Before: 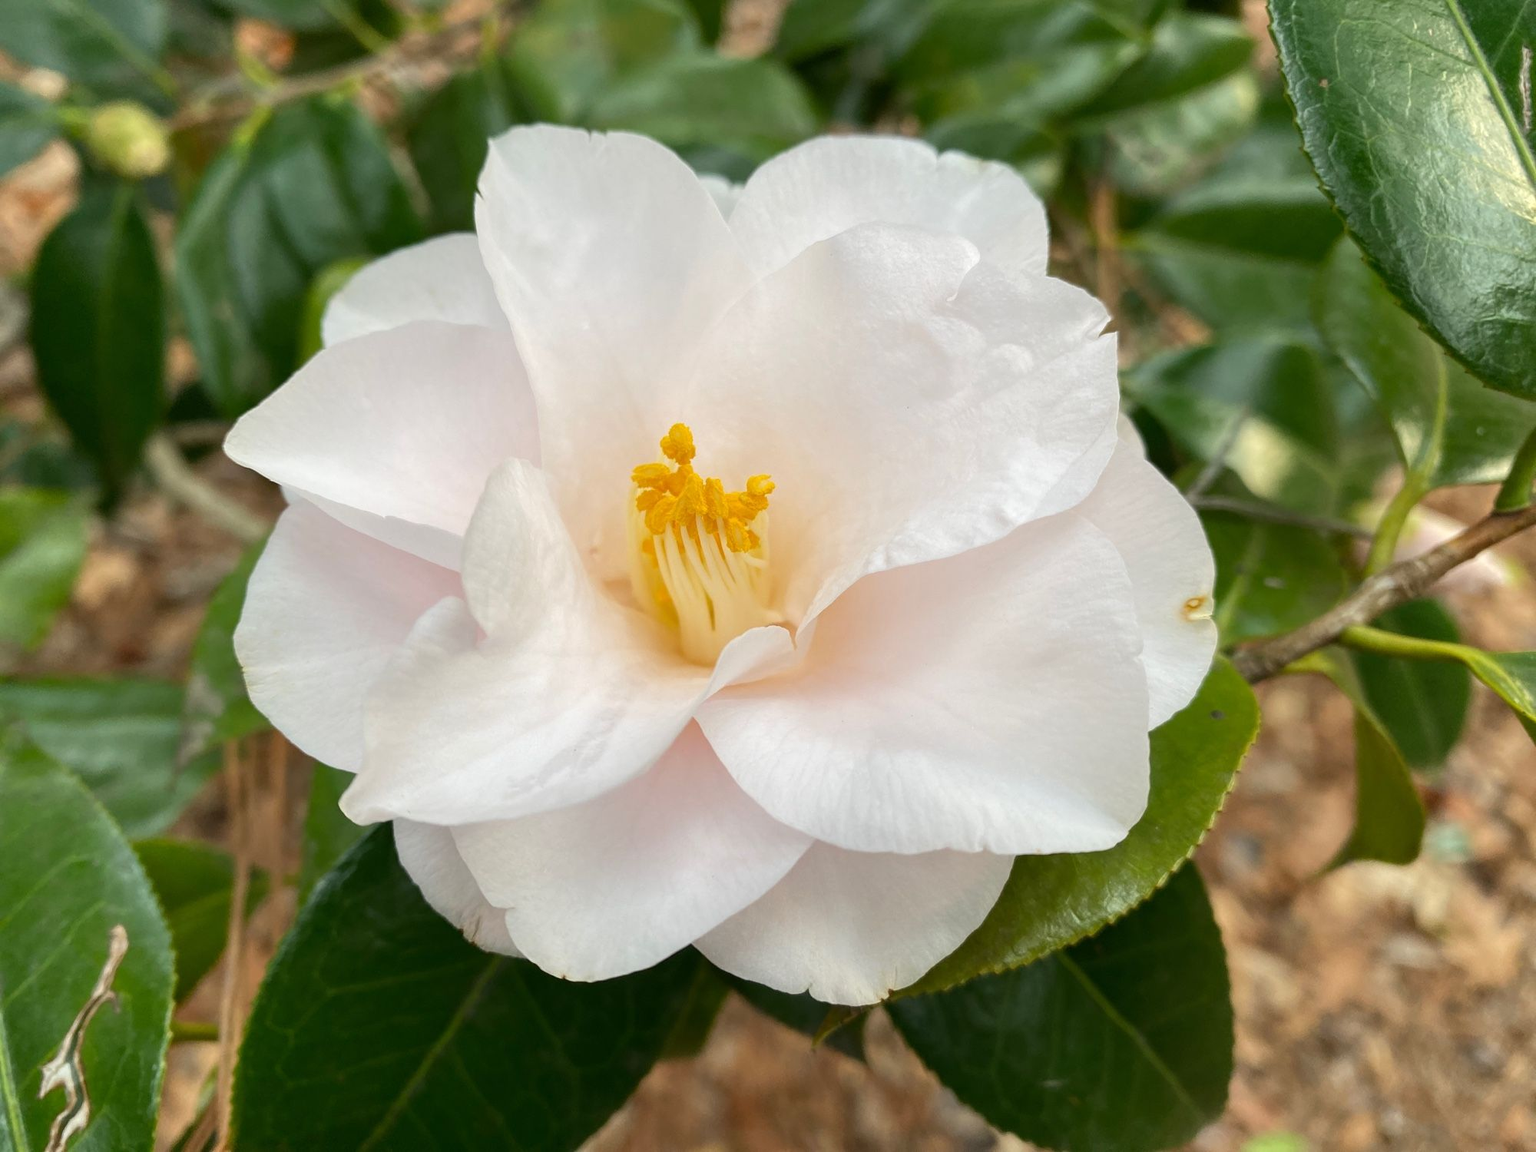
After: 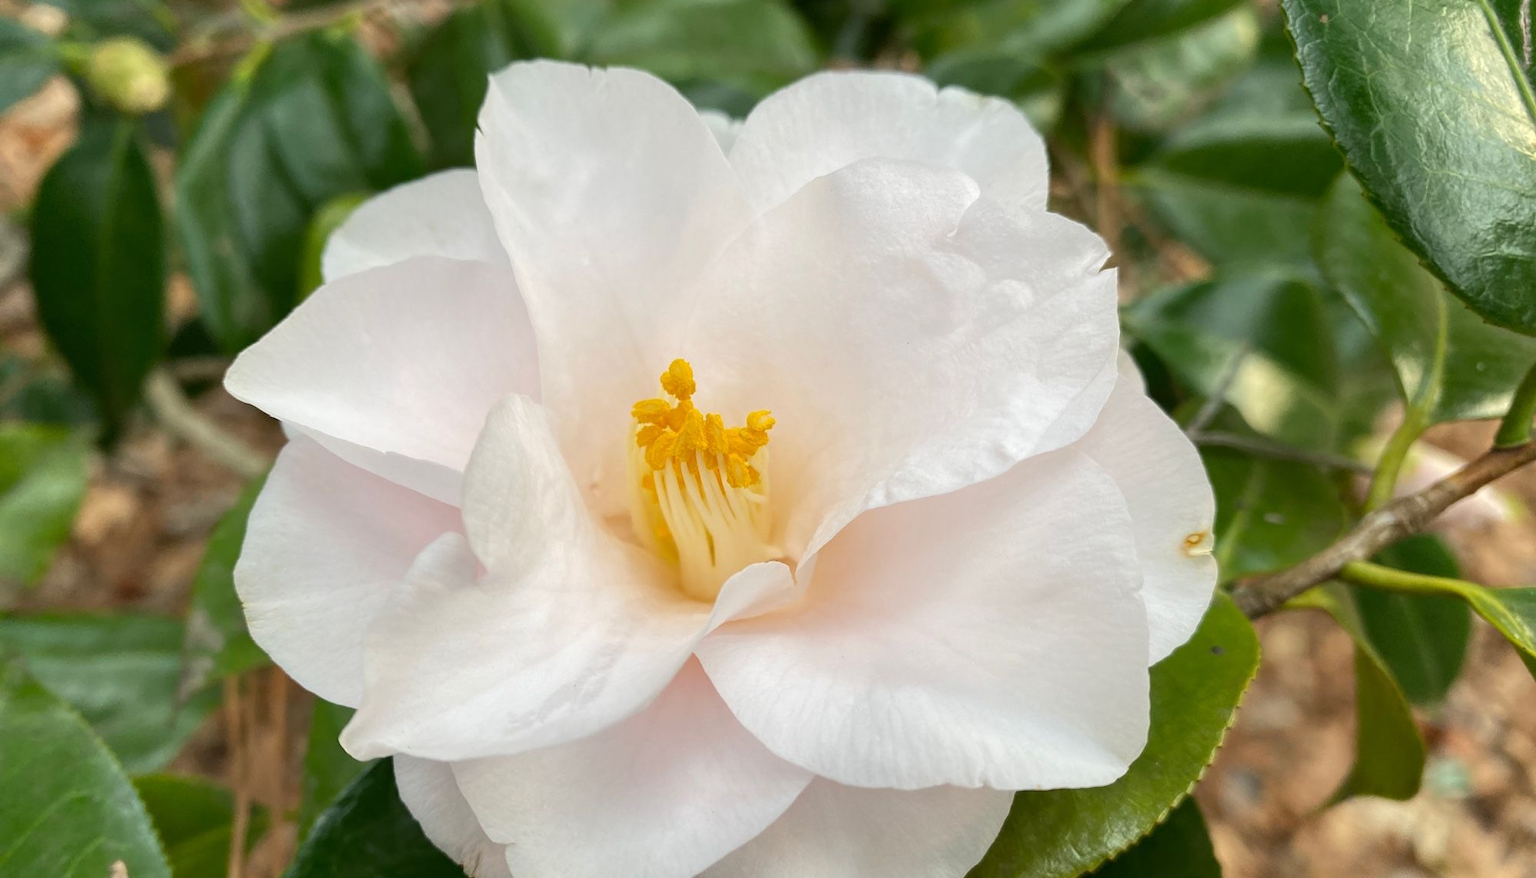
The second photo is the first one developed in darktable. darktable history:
crop: top 5.615%, bottom 18.102%
